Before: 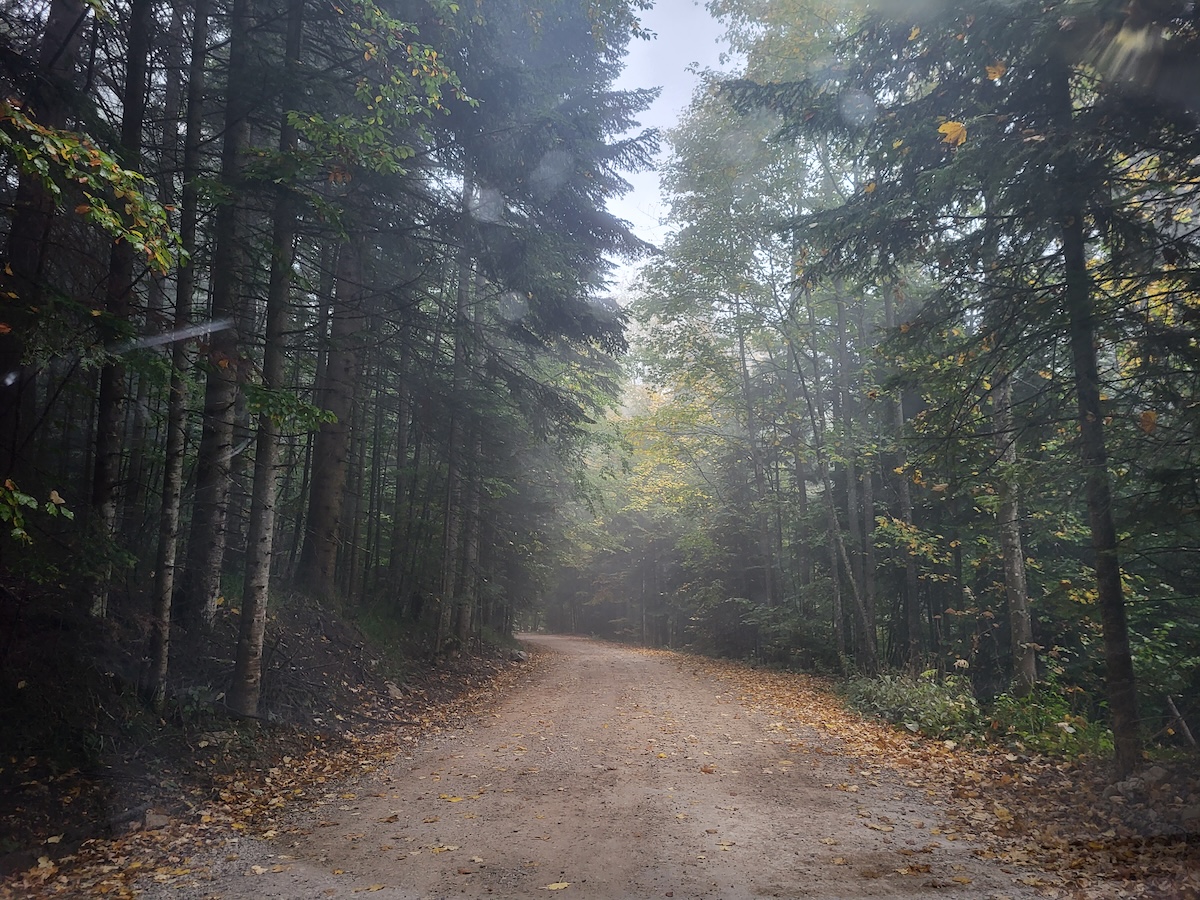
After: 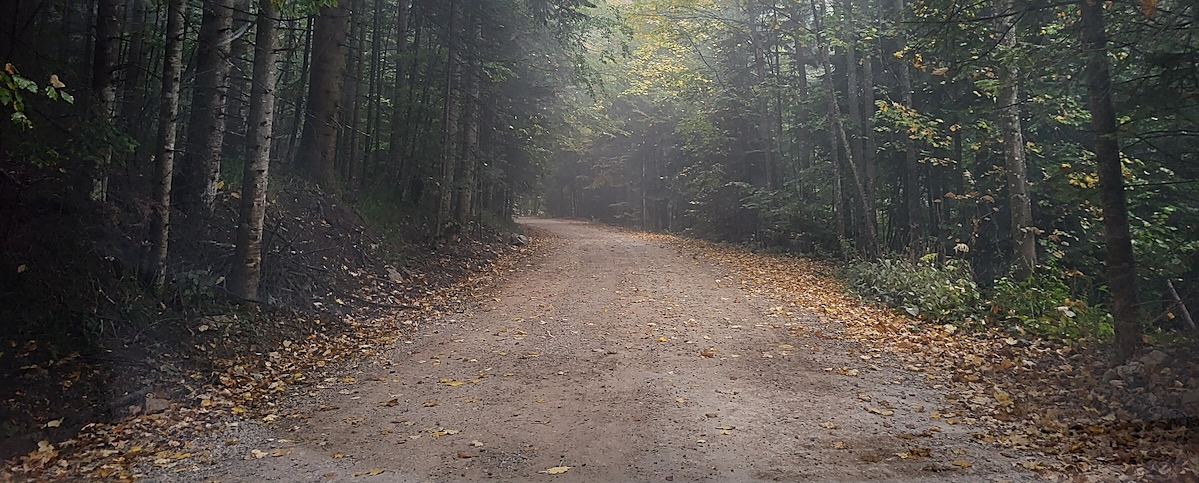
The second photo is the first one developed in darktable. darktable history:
crop and rotate: top 46.237%
sharpen: on, module defaults
